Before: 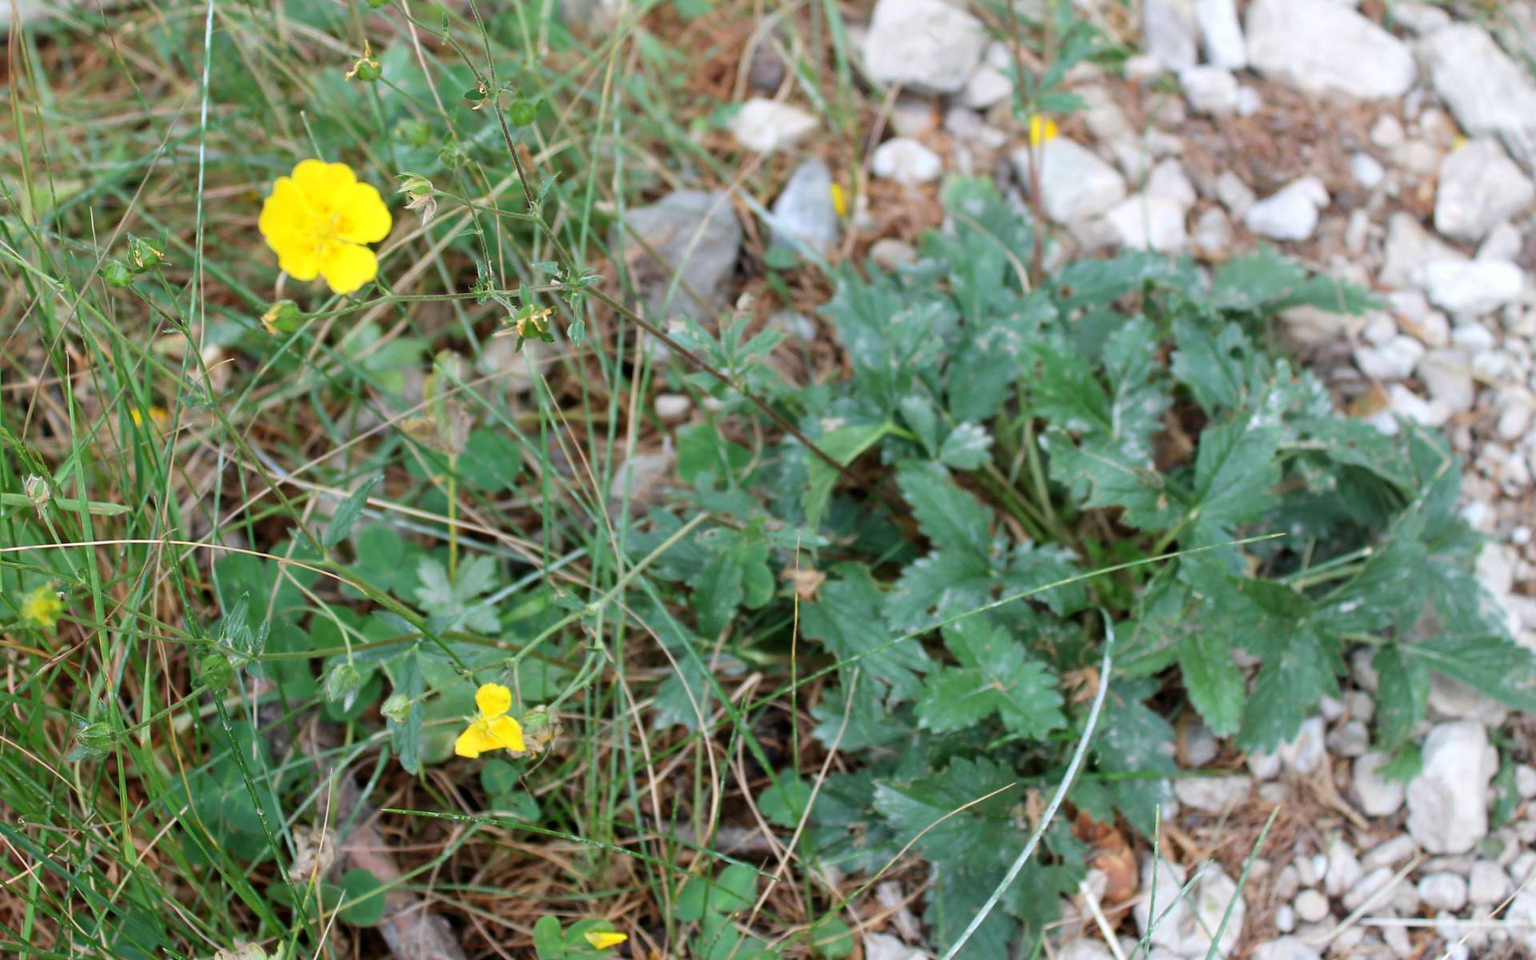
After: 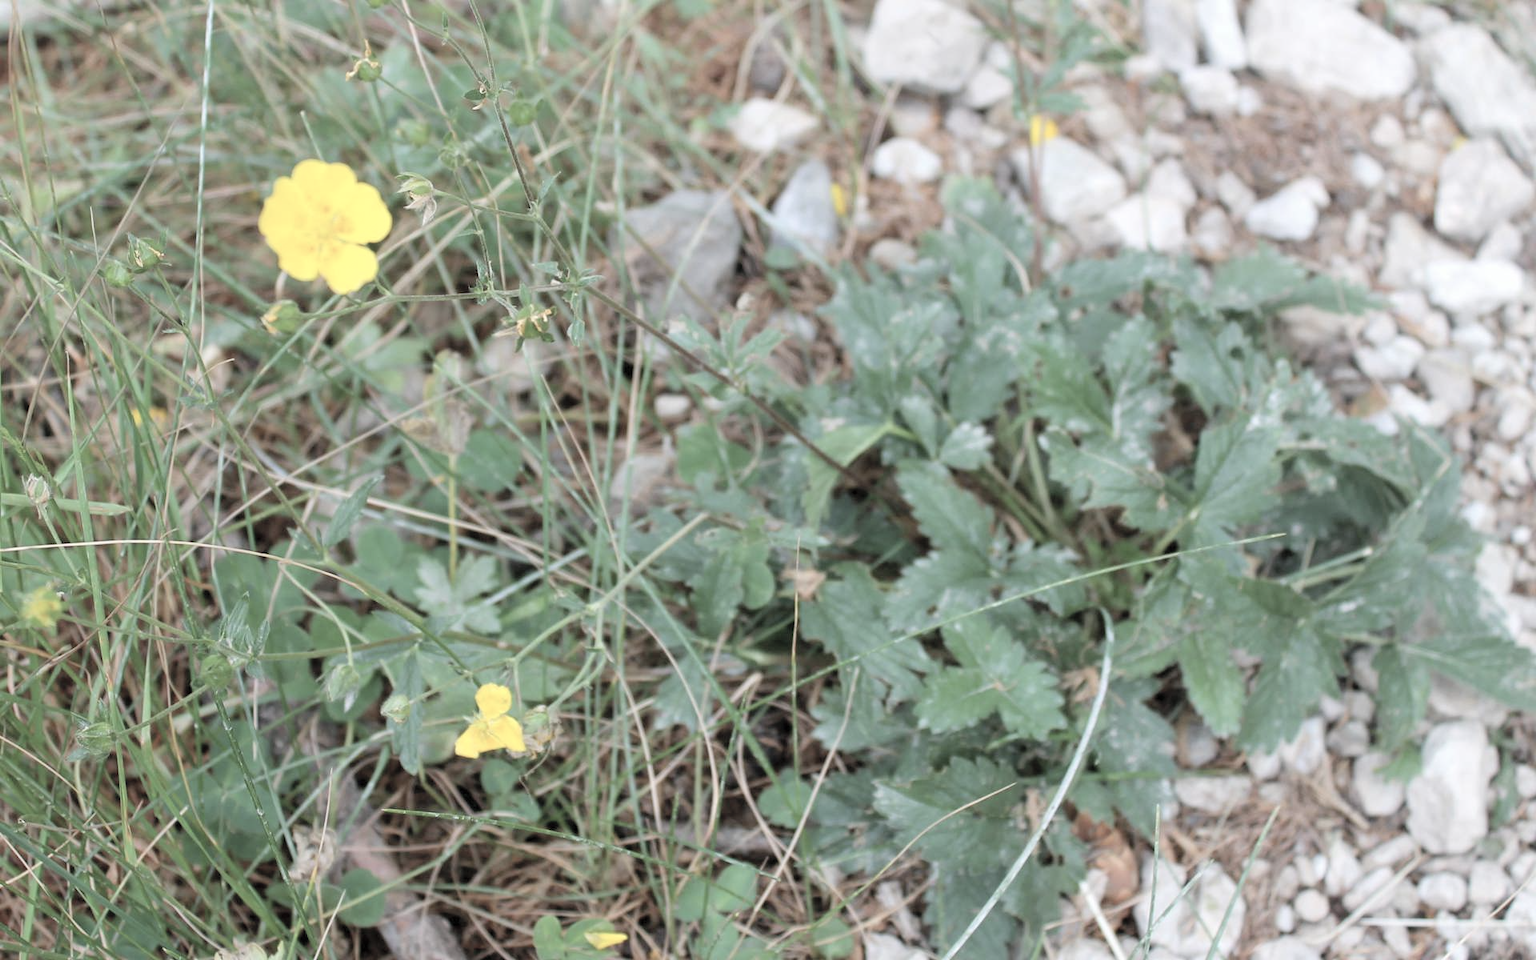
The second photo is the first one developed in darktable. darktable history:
contrast brightness saturation: brightness 0.183, saturation -0.489
